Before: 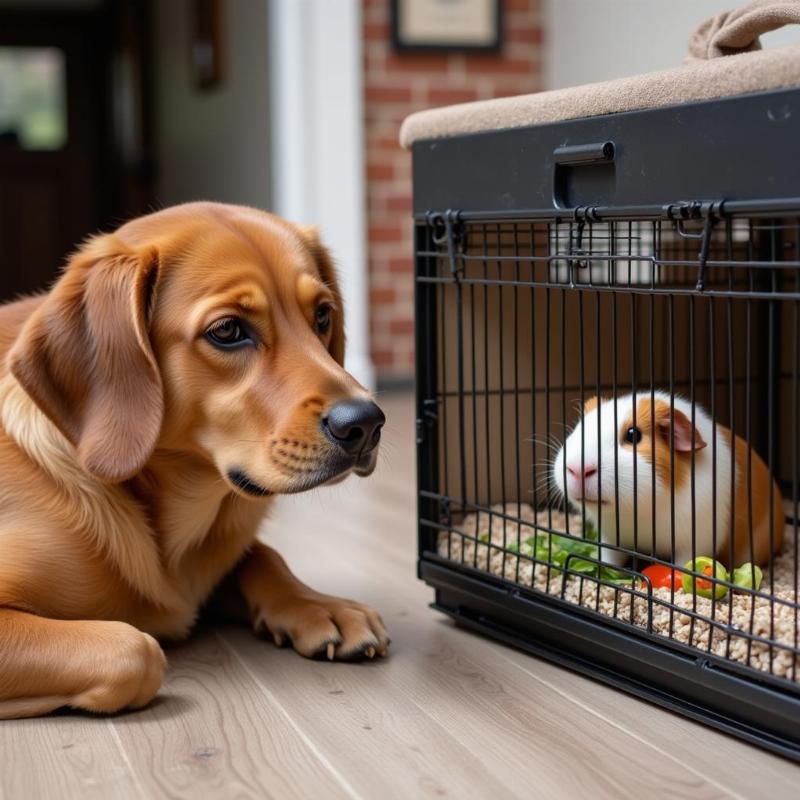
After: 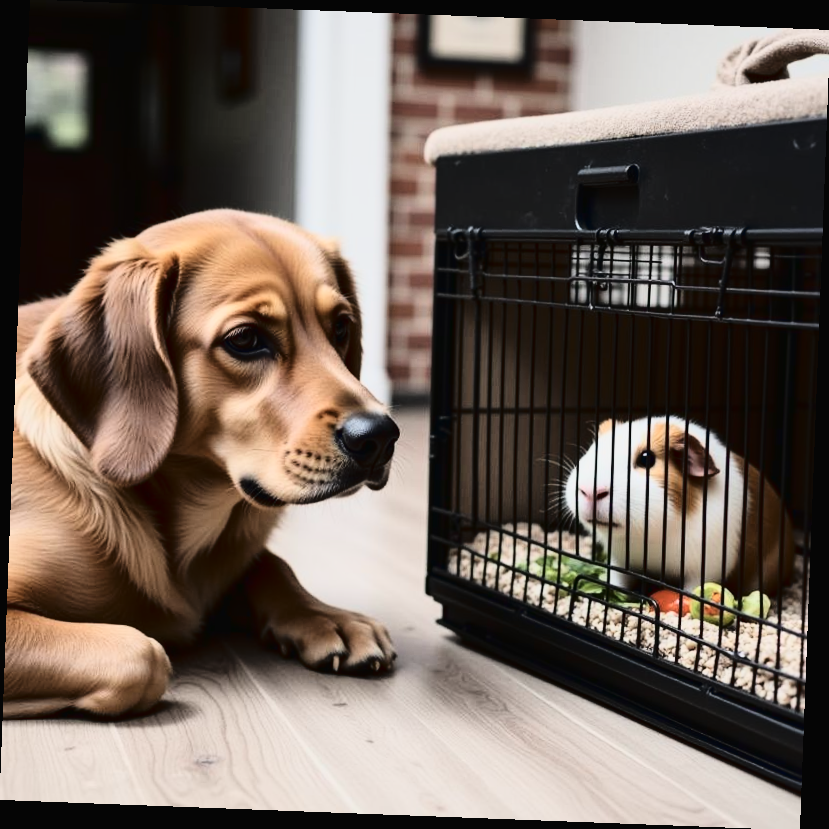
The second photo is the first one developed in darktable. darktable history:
contrast brightness saturation: contrast 0.25, saturation -0.323
crop and rotate: angle -2.18°
tone curve: curves: ch0 [(0, 0.014) (0.17, 0.099) (0.398, 0.423) (0.728, 0.808) (0.877, 0.91) (0.99, 0.955)]; ch1 [(0, 0) (0.377, 0.325) (0.493, 0.491) (0.505, 0.504) (0.515, 0.515) (0.554, 0.575) (0.623, 0.643) (0.701, 0.718) (1, 1)]; ch2 [(0, 0) (0.423, 0.453) (0.481, 0.485) (0.501, 0.501) (0.531, 0.527) (0.586, 0.597) (0.663, 0.706) (0.717, 0.753) (1, 0.991)], color space Lab, linked channels, preserve colors none
